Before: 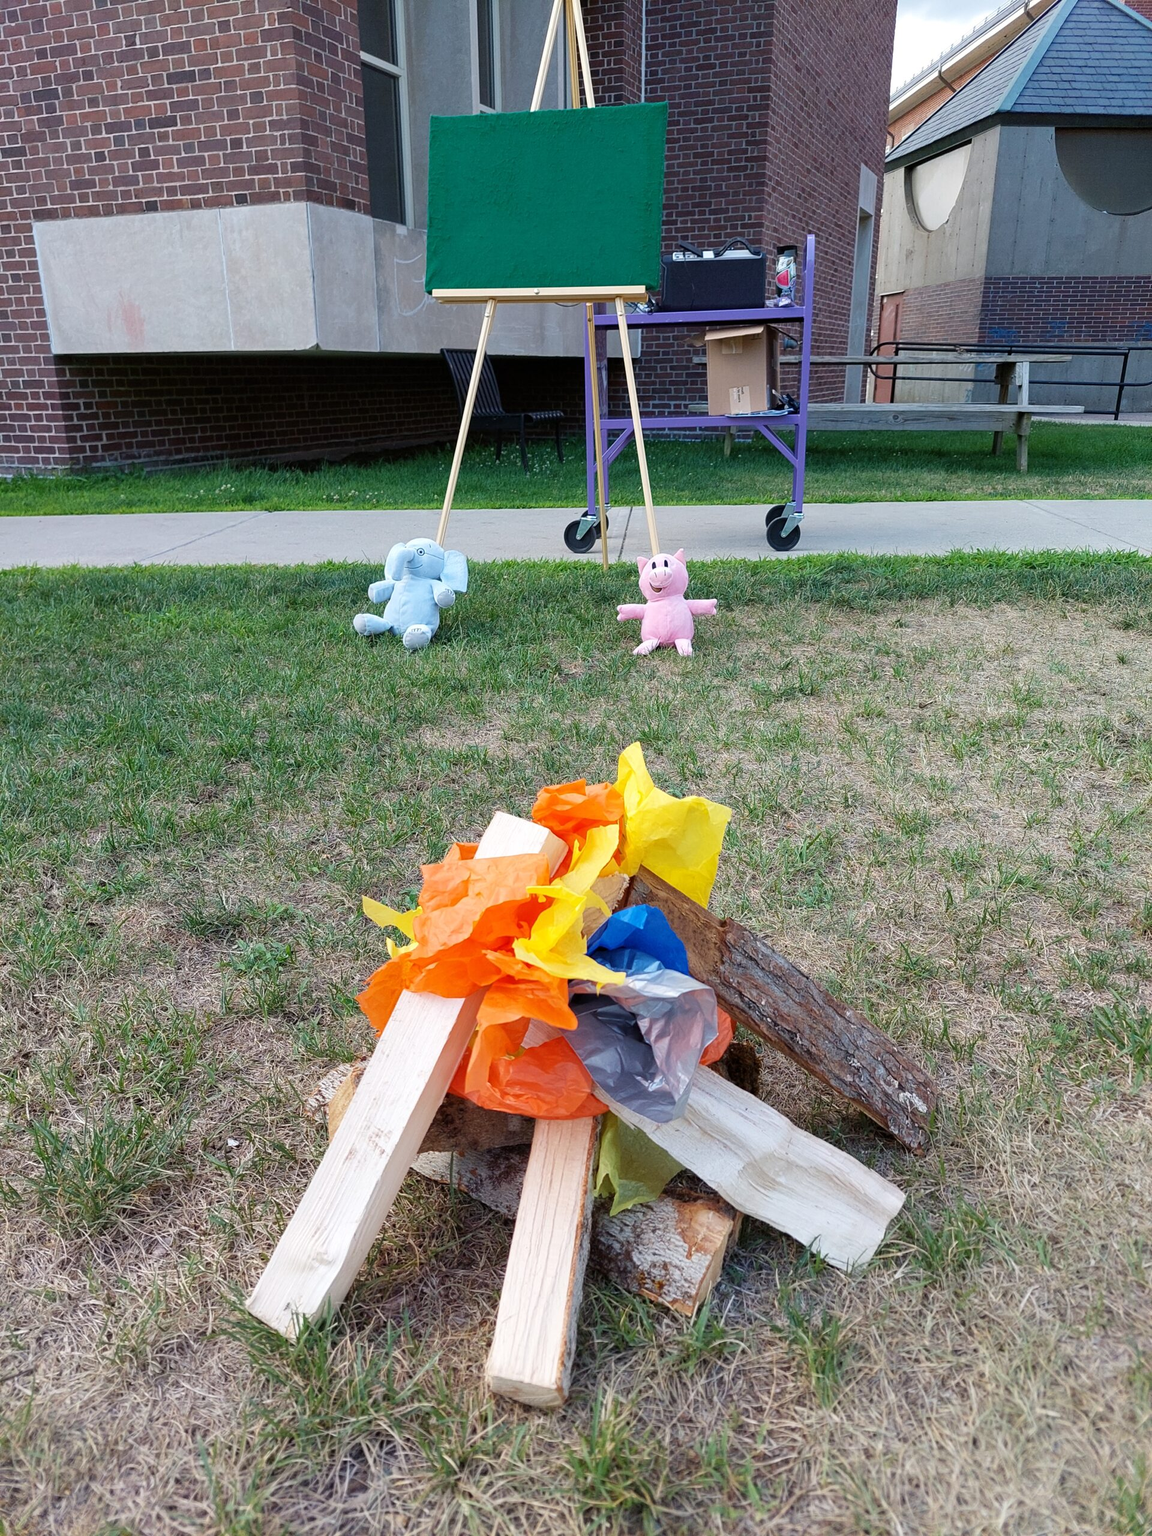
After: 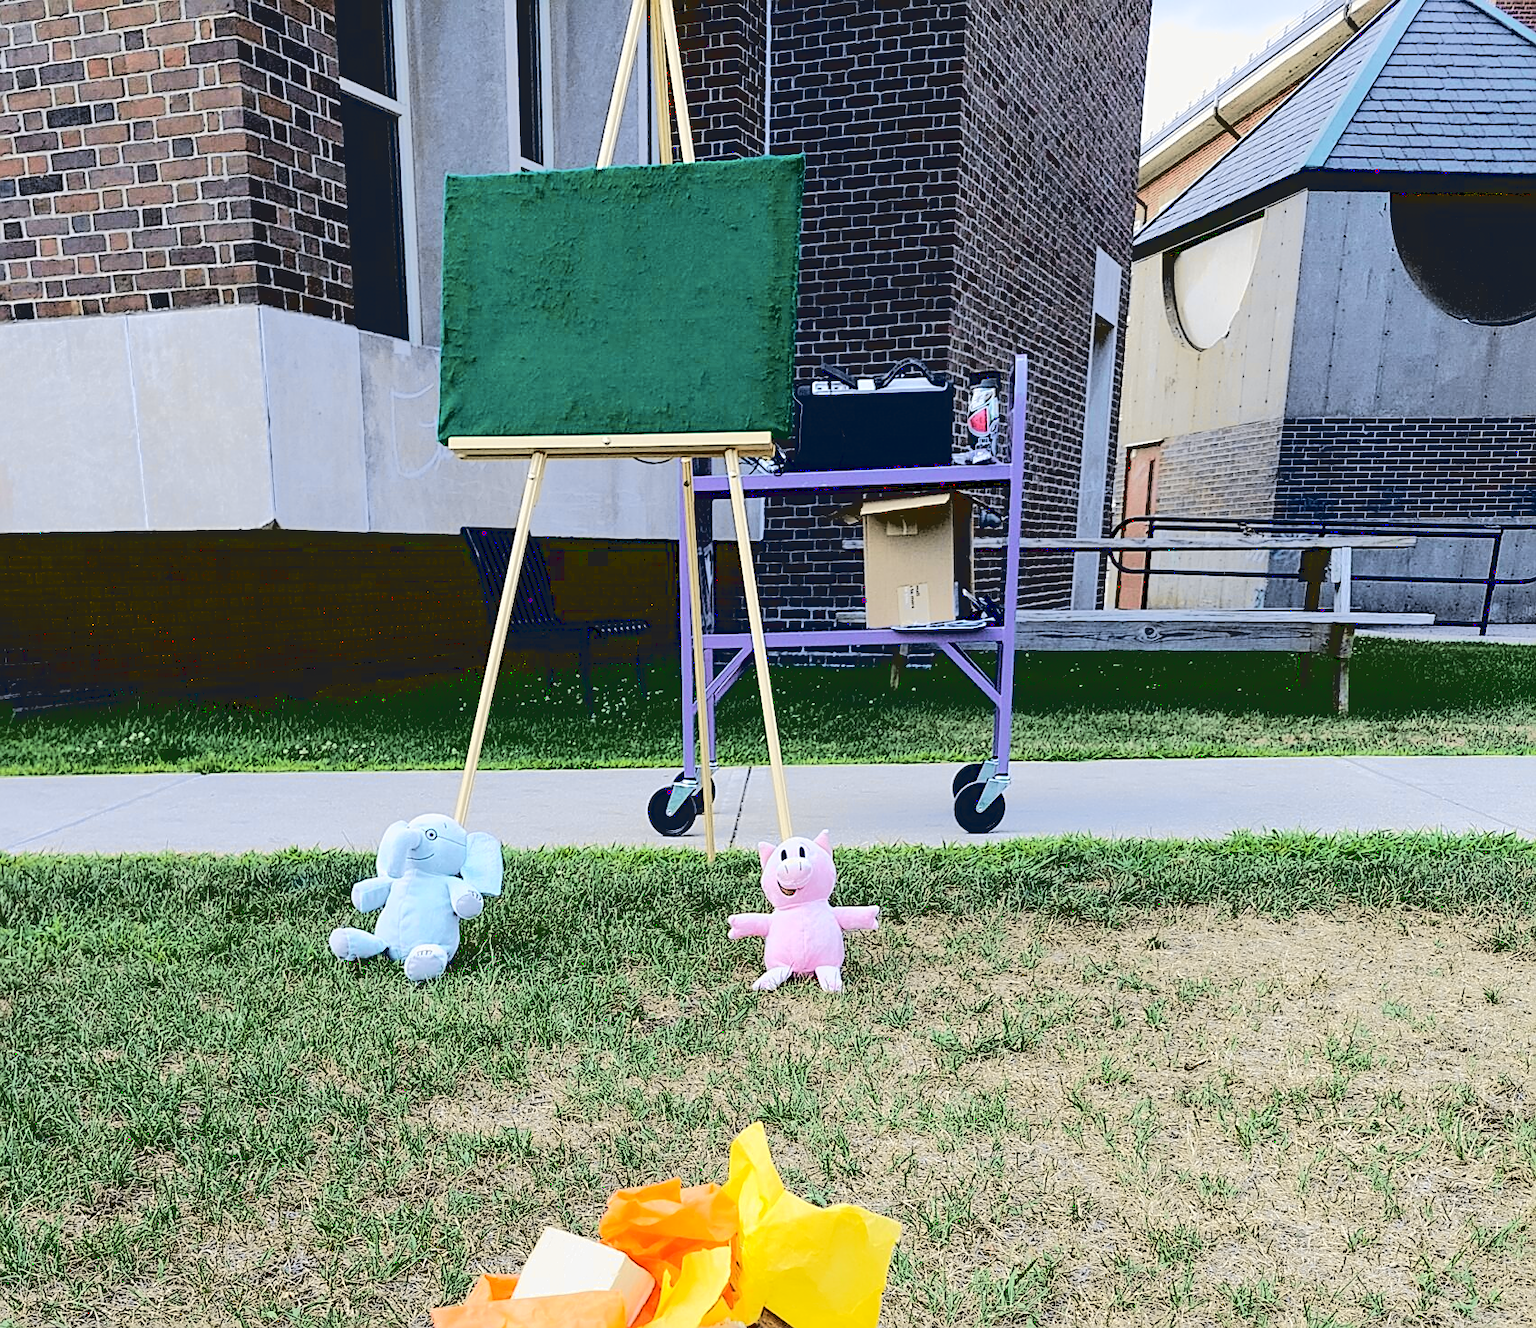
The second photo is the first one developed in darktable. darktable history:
base curve: curves: ch0 [(0.065, 0.026) (0.236, 0.358) (0.53, 0.546) (0.777, 0.841) (0.924, 0.992)], preserve colors average RGB
tone curve: curves: ch0 [(0.017, 0) (0.122, 0.046) (0.295, 0.297) (0.449, 0.505) (0.559, 0.629) (0.729, 0.796) (0.879, 0.898) (1, 0.97)]; ch1 [(0, 0) (0.393, 0.4) (0.447, 0.447) (0.485, 0.497) (0.522, 0.503) (0.539, 0.52) (0.606, 0.6) (0.696, 0.679) (1, 1)]; ch2 [(0, 0) (0.369, 0.388) (0.449, 0.431) (0.499, 0.501) (0.516, 0.536) (0.604, 0.599) (0.741, 0.763) (1, 1)], color space Lab, independent channels, preserve colors none
crop and rotate: left 11.812%, bottom 42.776%
sharpen: on, module defaults
